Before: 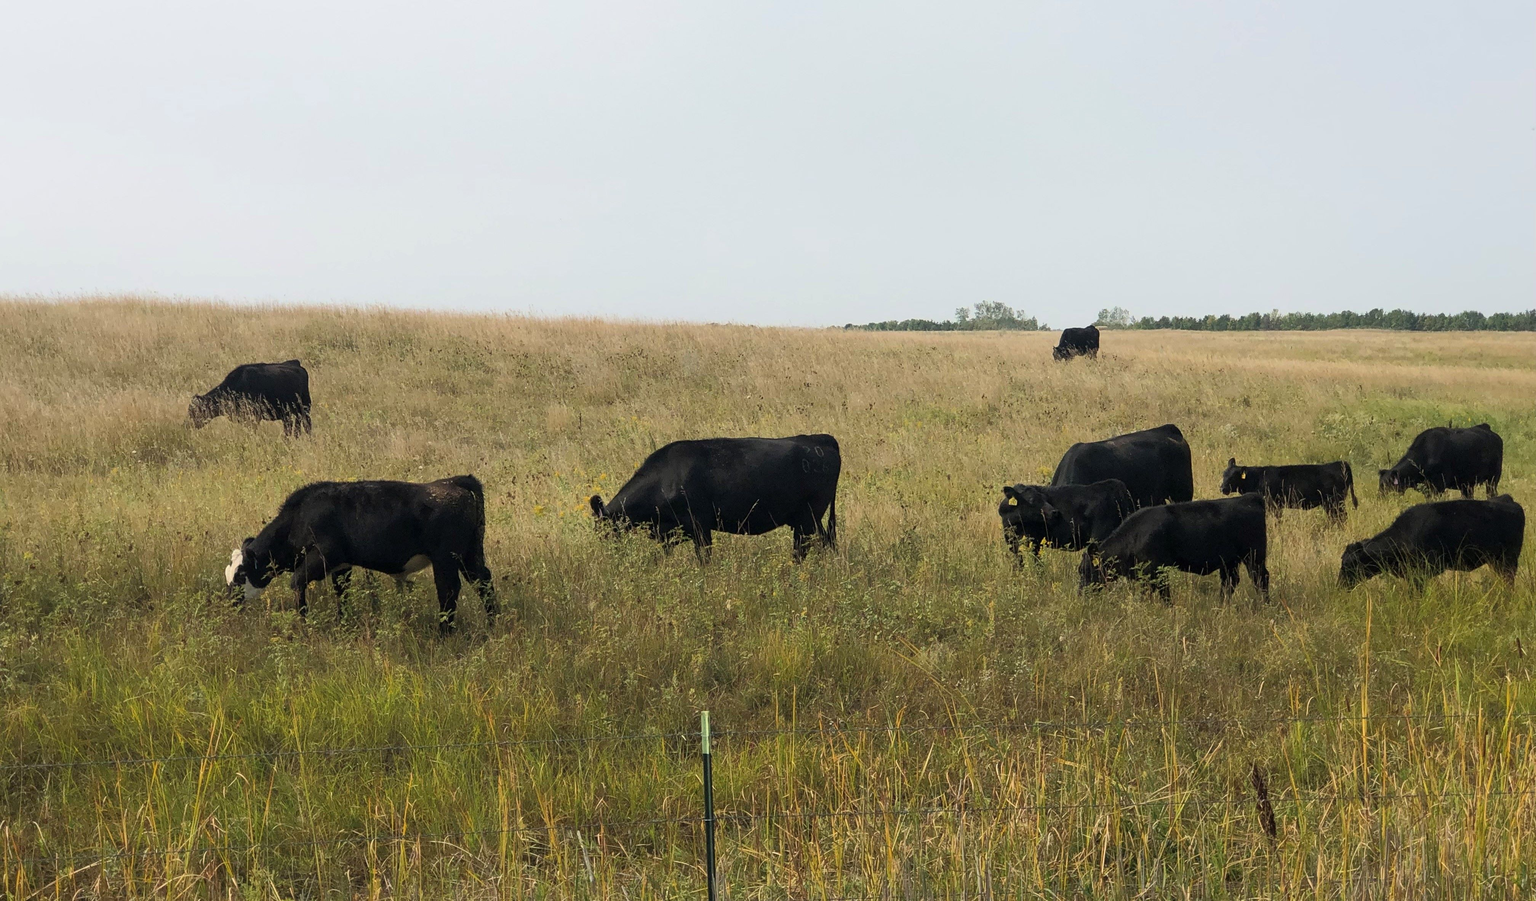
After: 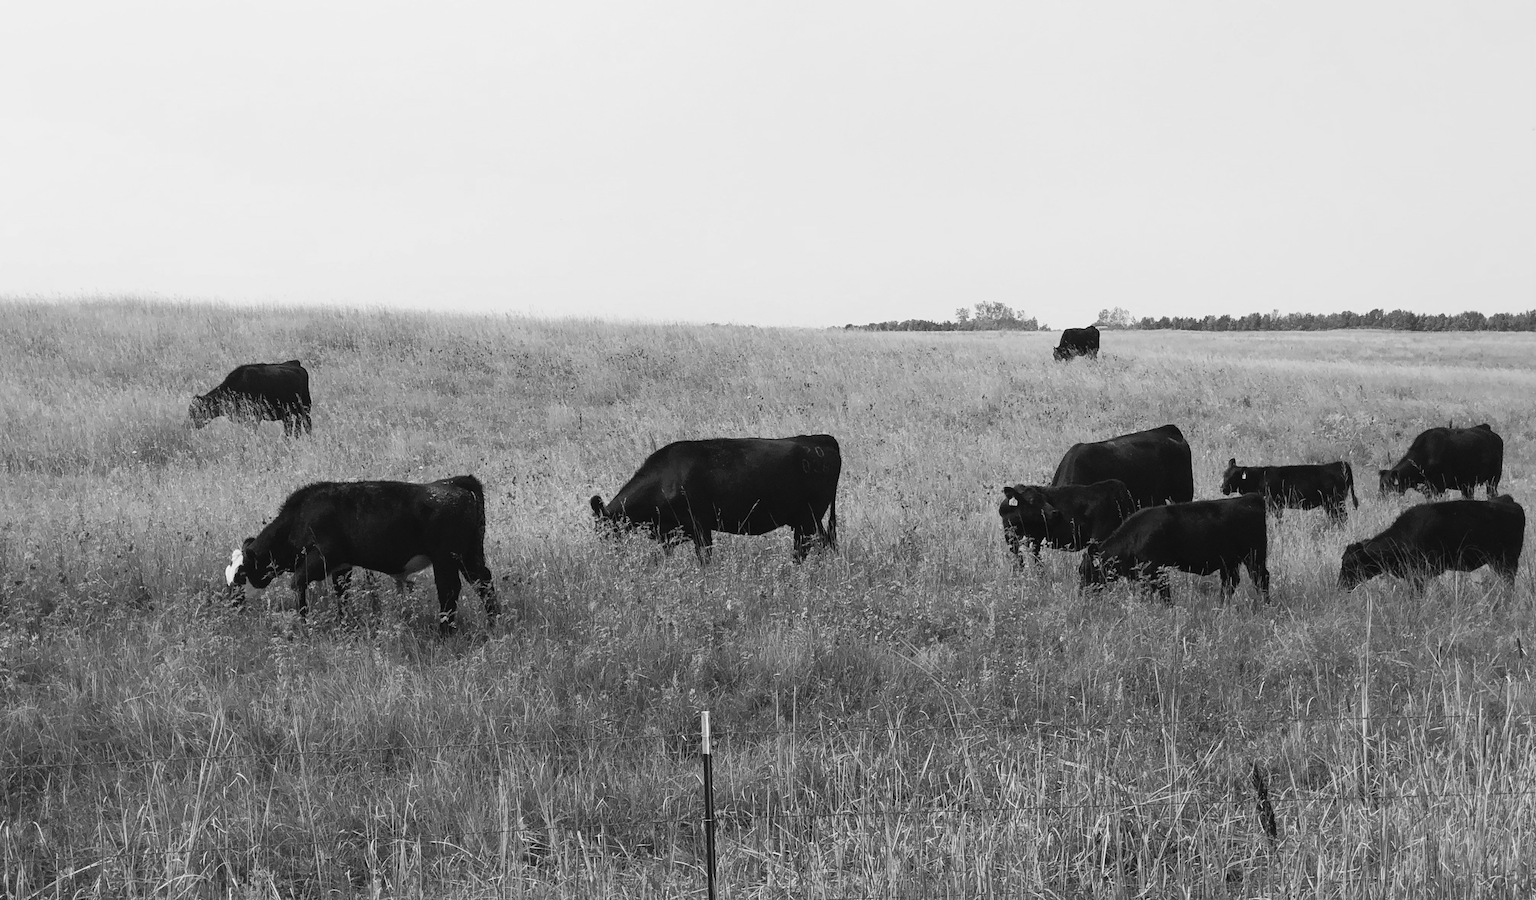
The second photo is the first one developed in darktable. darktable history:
tone curve: curves: ch0 [(0, 0.036) (0.119, 0.115) (0.466, 0.498) (0.715, 0.767) (0.817, 0.865) (1, 0.998)]; ch1 [(0, 0) (0.377, 0.424) (0.442, 0.491) (0.487, 0.502) (0.514, 0.512) (0.536, 0.577) (0.66, 0.724) (1, 1)]; ch2 [(0, 0) (0.38, 0.405) (0.463, 0.443) (0.492, 0.486) (0.526, 0.541) (0.578, 0.598) (1, 1)], color space Lab, independent channels, preserve colors none
monochrome: a 32, b 64, size 2.3, highlights 1
